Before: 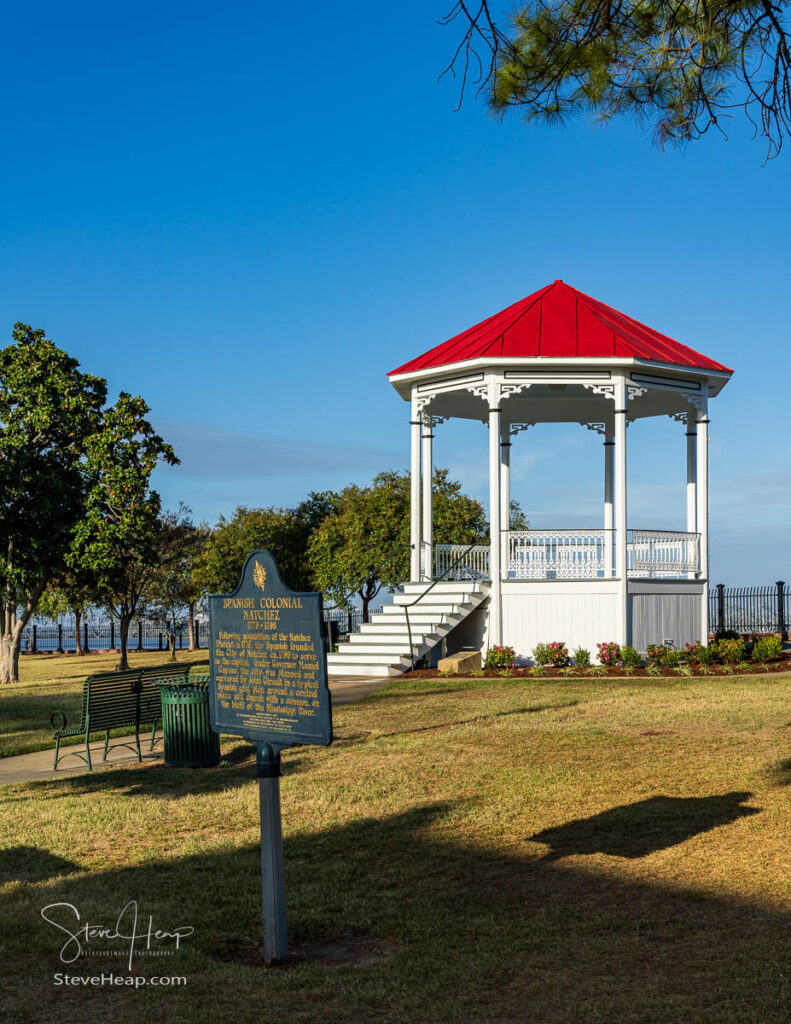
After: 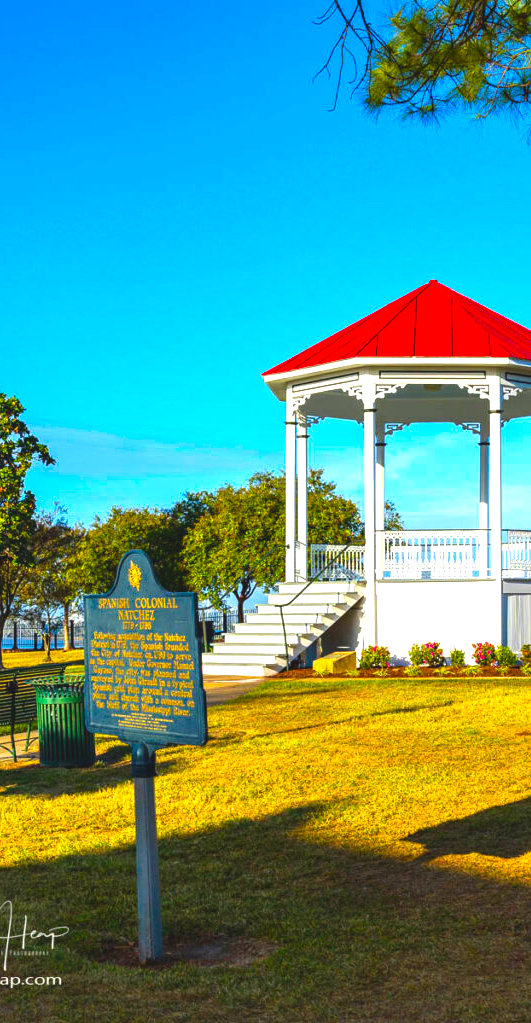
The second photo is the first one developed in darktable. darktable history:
color balance rgb: linear chroma grading › global chroma 40.012%, perceptual saturation grading › global saturation 25.282%, global vibrance 9.295%
crop and rotate: left 15.824%, right 16.977%
exposure: black level correction -0.004, exposure 0.048 EV, compensate exposure bias true, compensate highlight preservation false
